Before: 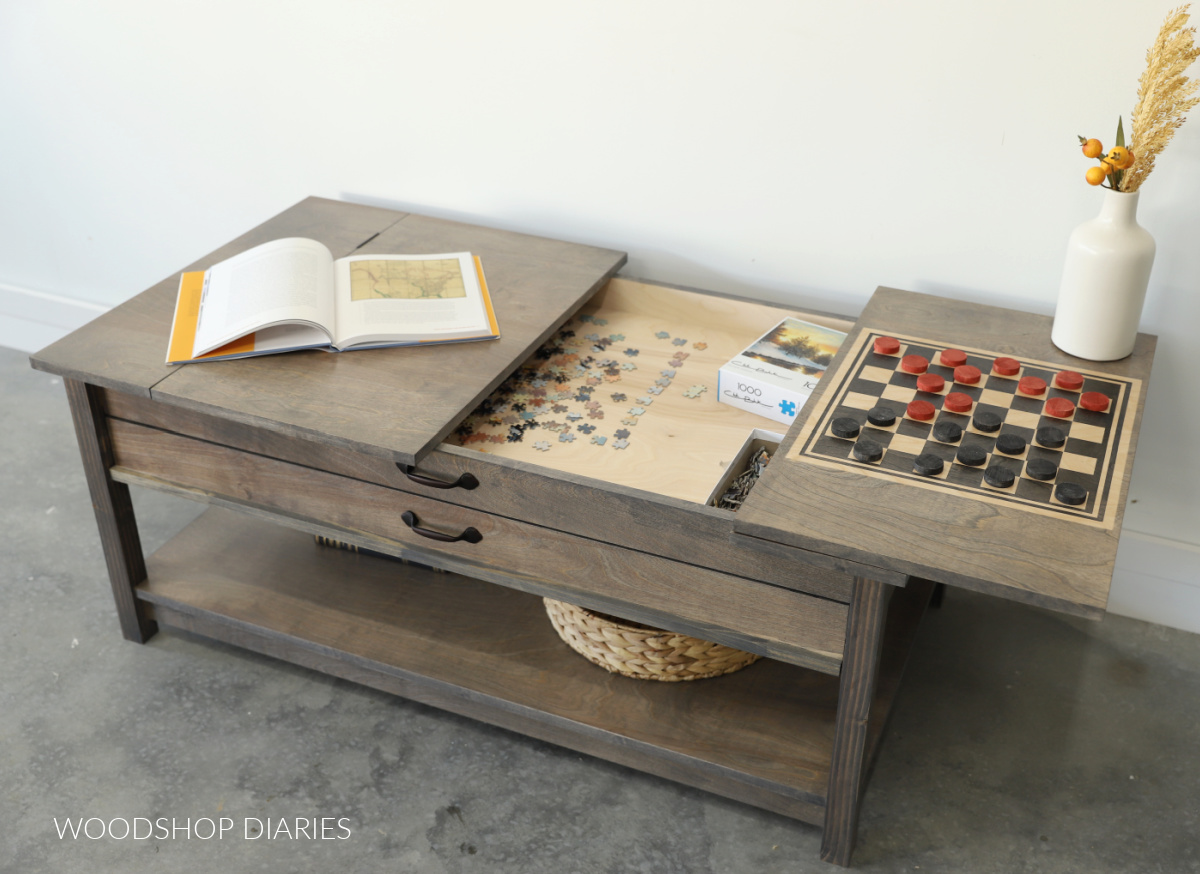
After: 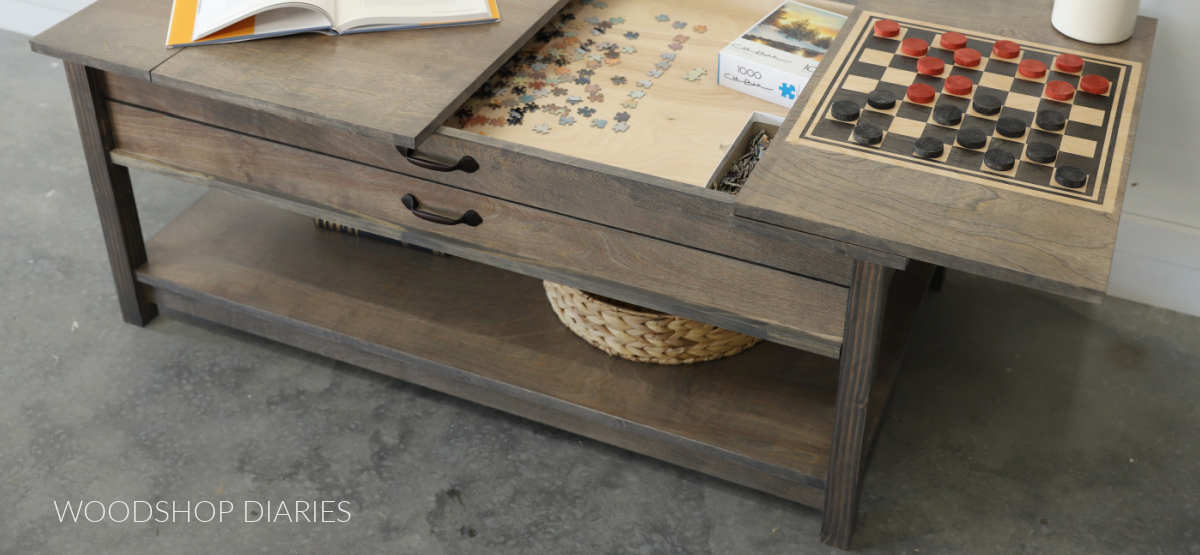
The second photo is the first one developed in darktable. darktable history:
crop and rotate: top 36.435%
graduated density: rotation -180°, offset 24.95
